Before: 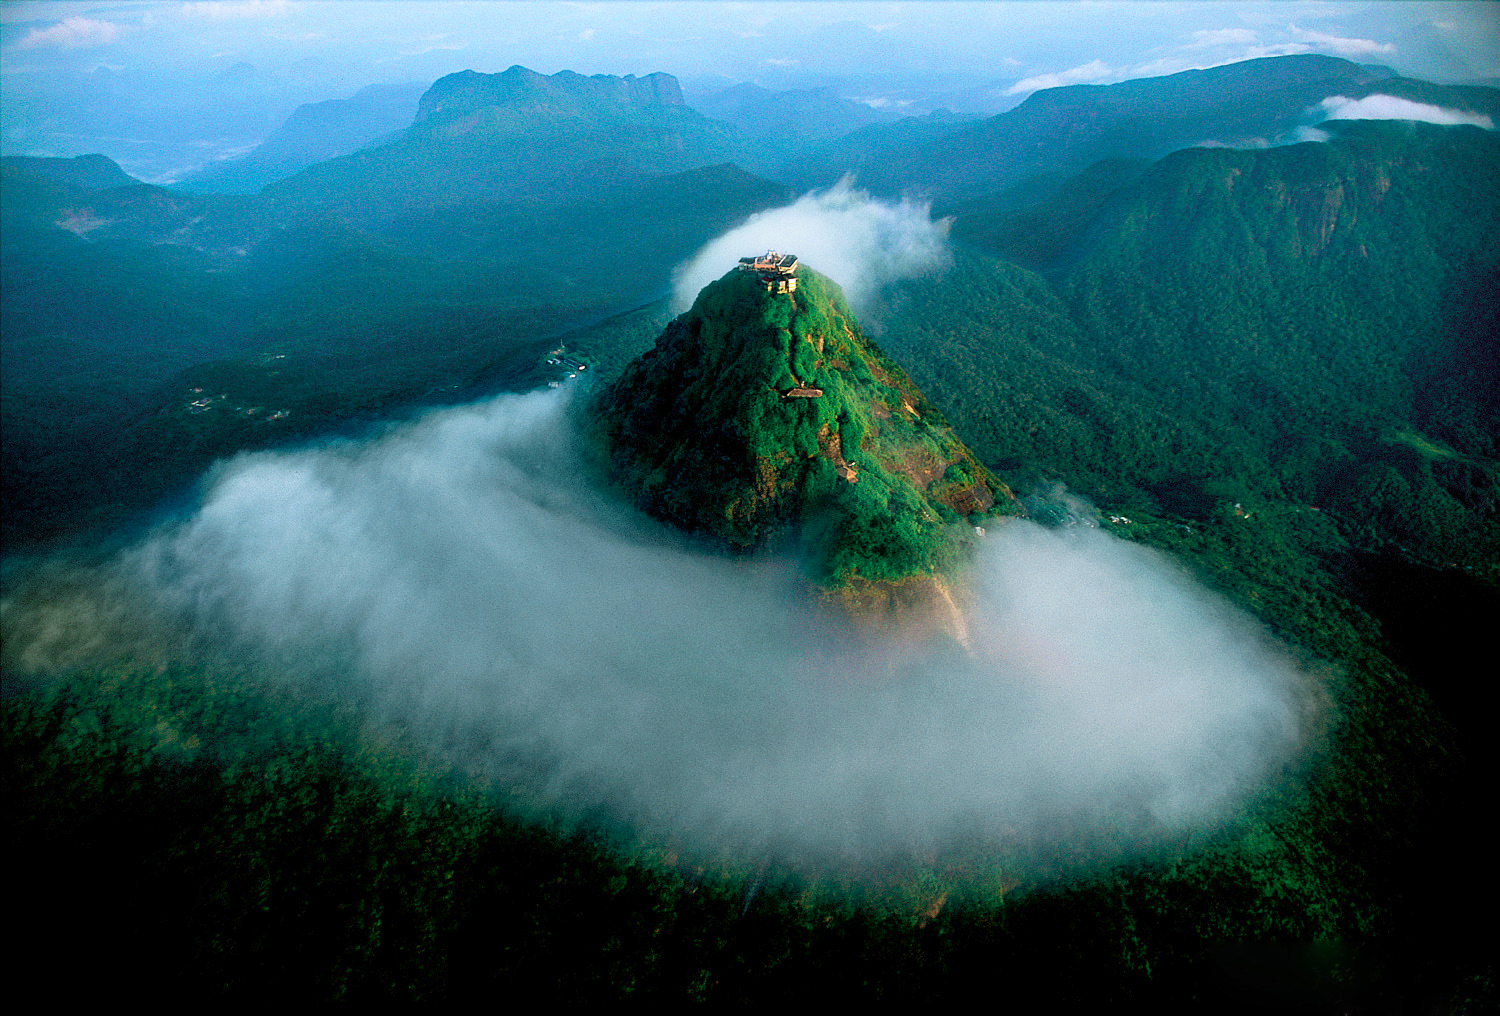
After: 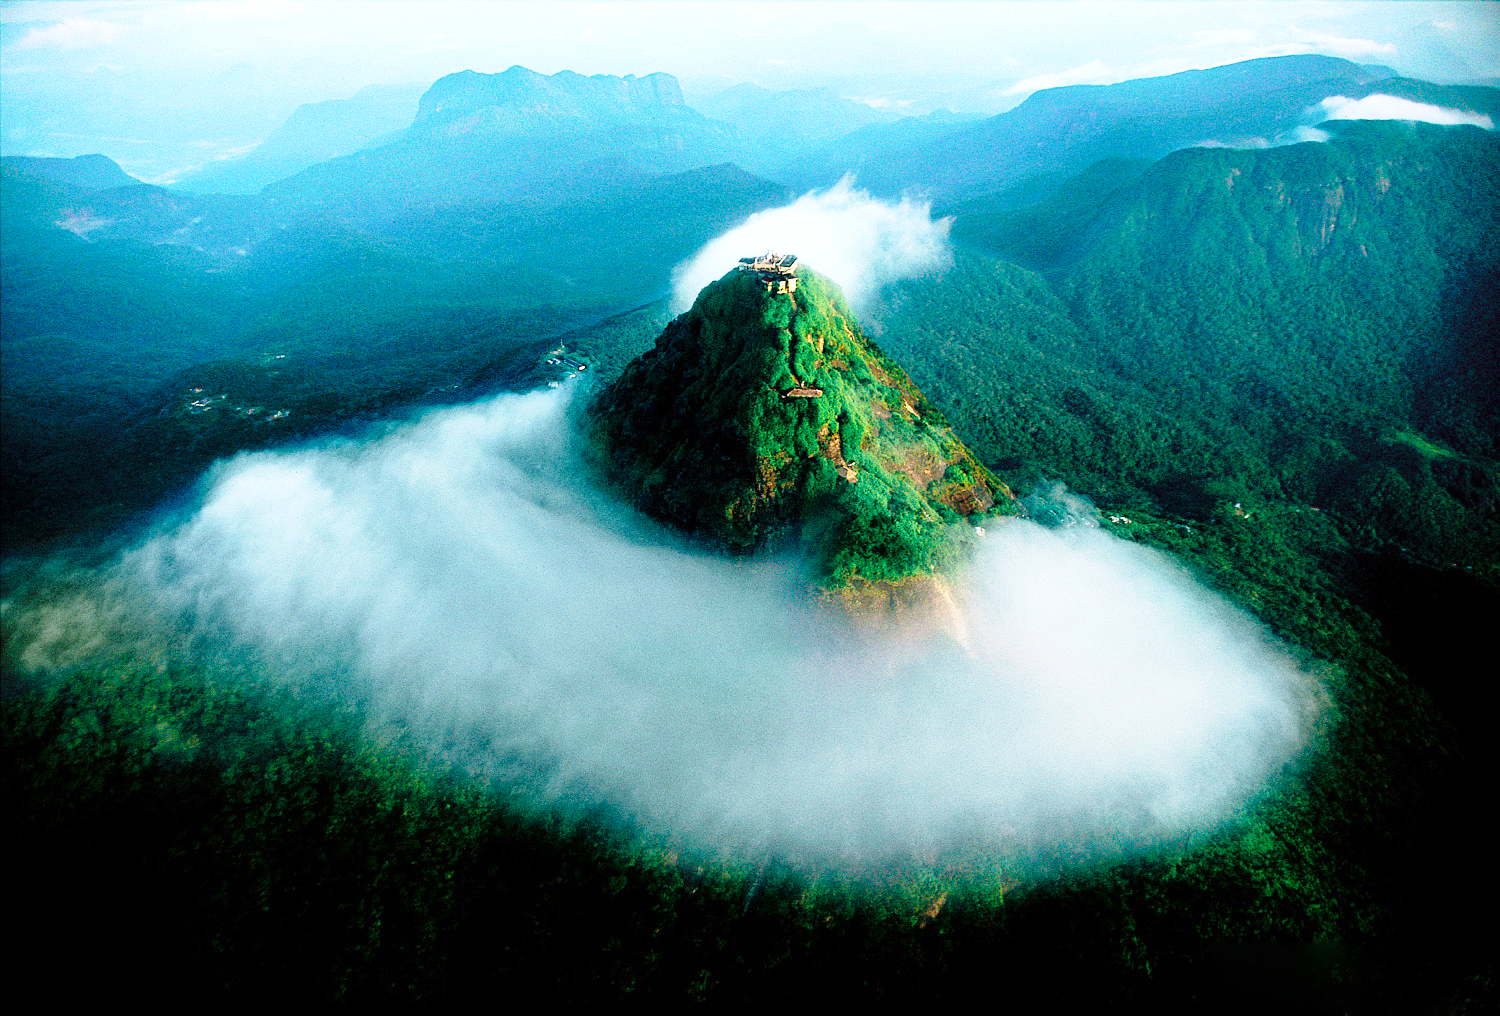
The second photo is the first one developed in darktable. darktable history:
base curve: curves: ch0 [(0, 0) (0.028, 0.03) (0.121, 0.232) (0.46, 0.748) (0.859, 0.968) (1, 1)], preserve colors none
tone equalizer: -8 EV -0.41 EV, -7 EV -0.406 EV, -6 EV -0.363 EV, -5 EV -0.24 EV, -3 EV 0.219 EV, -2 EV 0.306 EV, -1 EV 0.375 EV, +0 EV 0.403 EV
